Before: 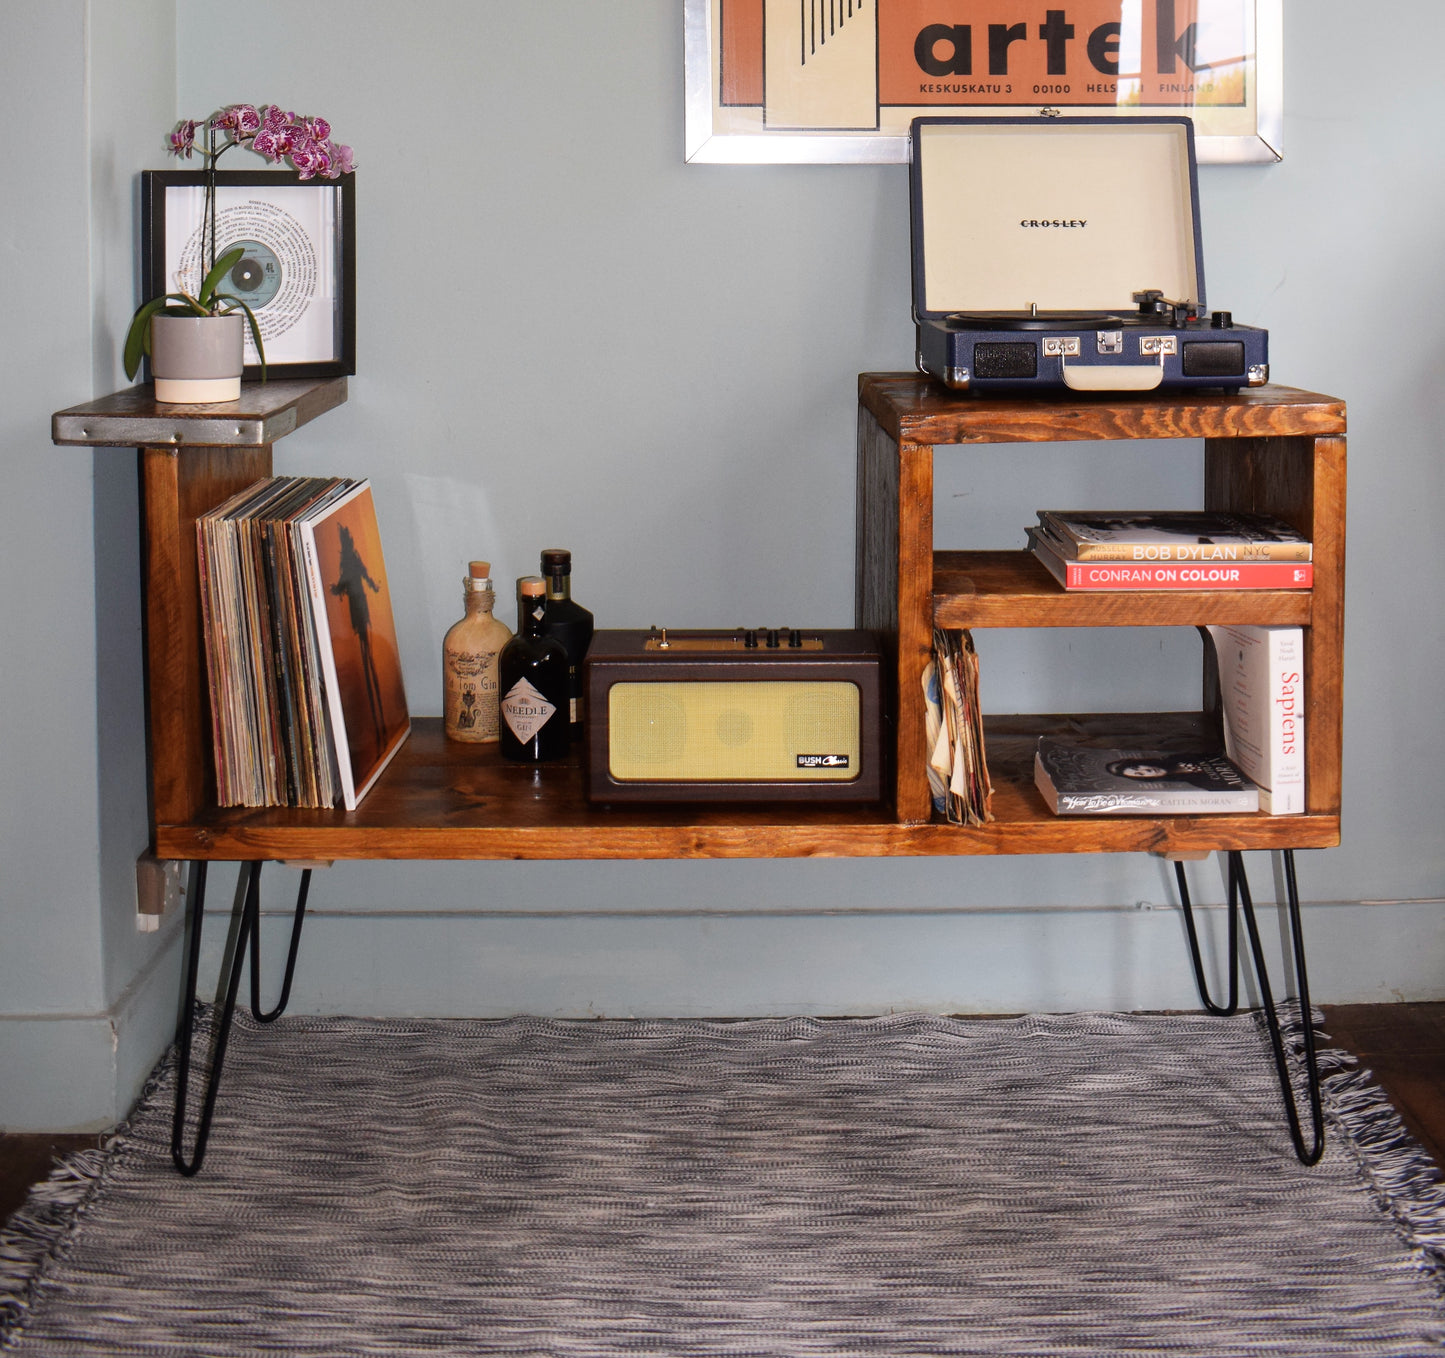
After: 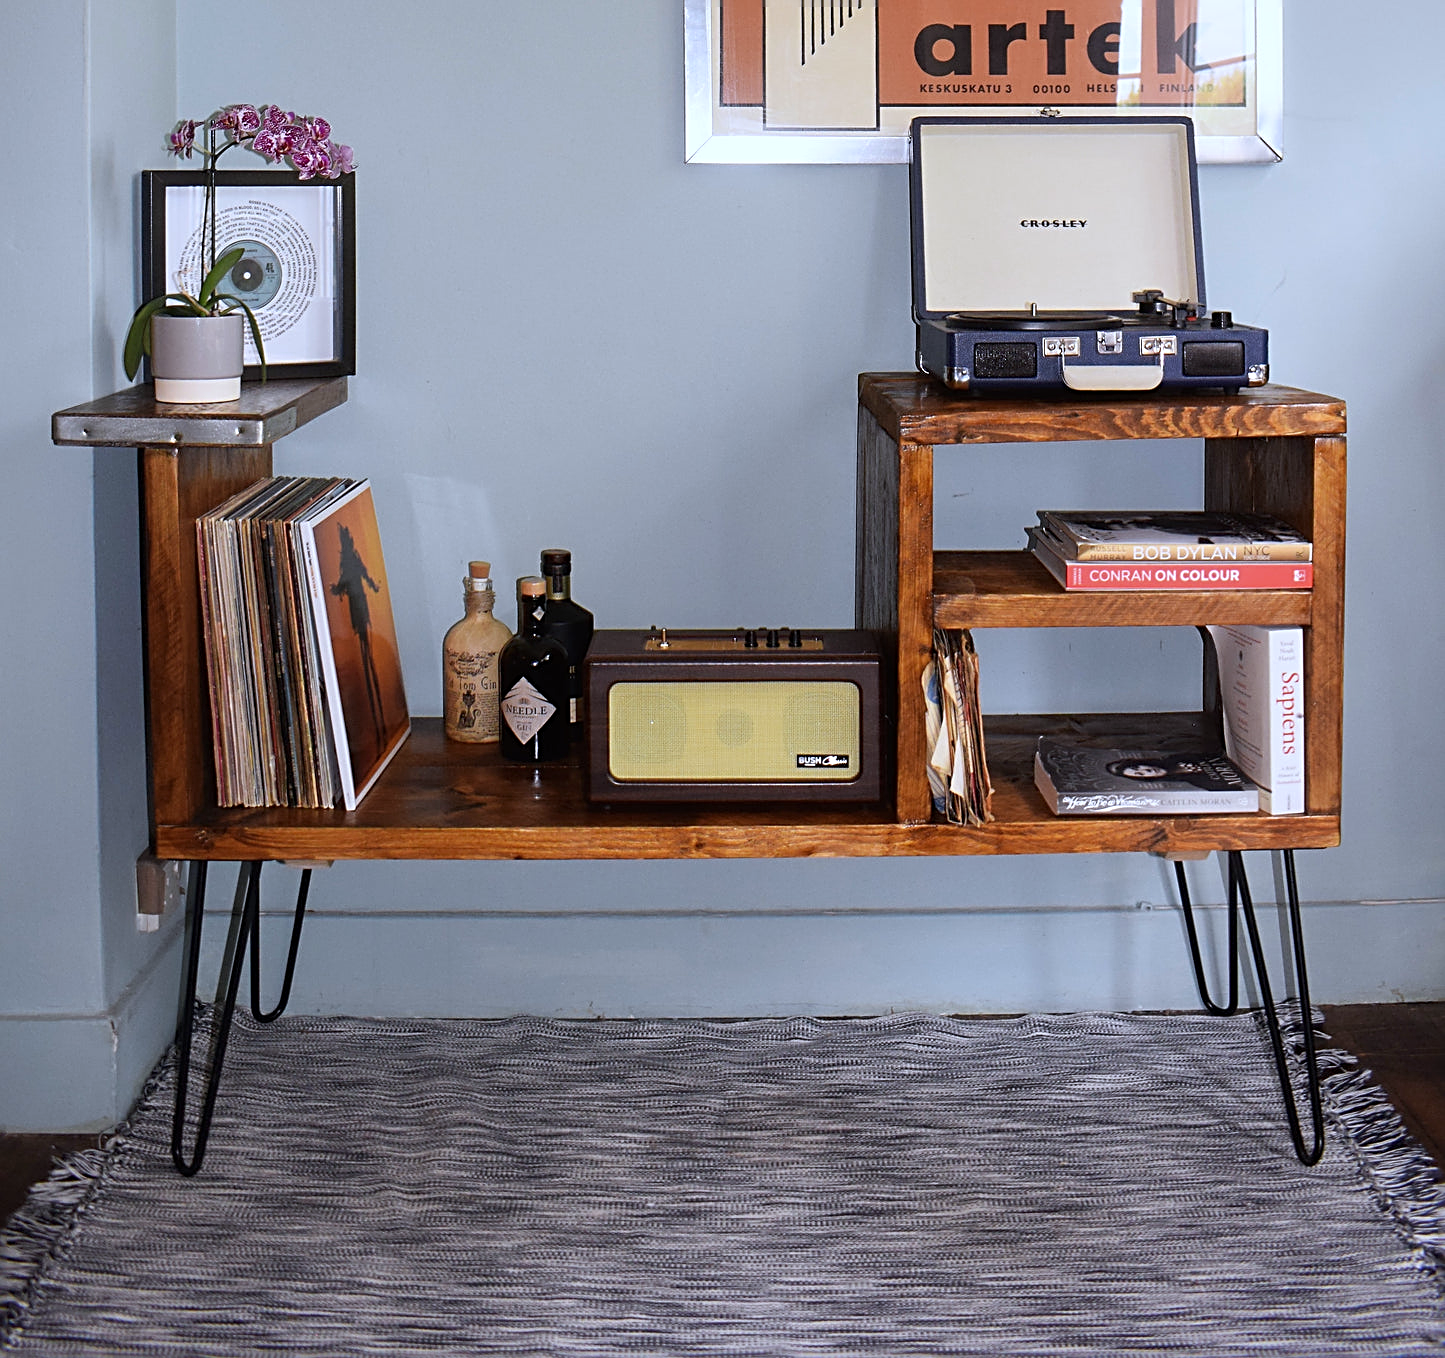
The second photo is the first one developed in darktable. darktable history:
sharpen: radius 2.543, amount 0.636
white balance: red 0.931, blue 1.11
